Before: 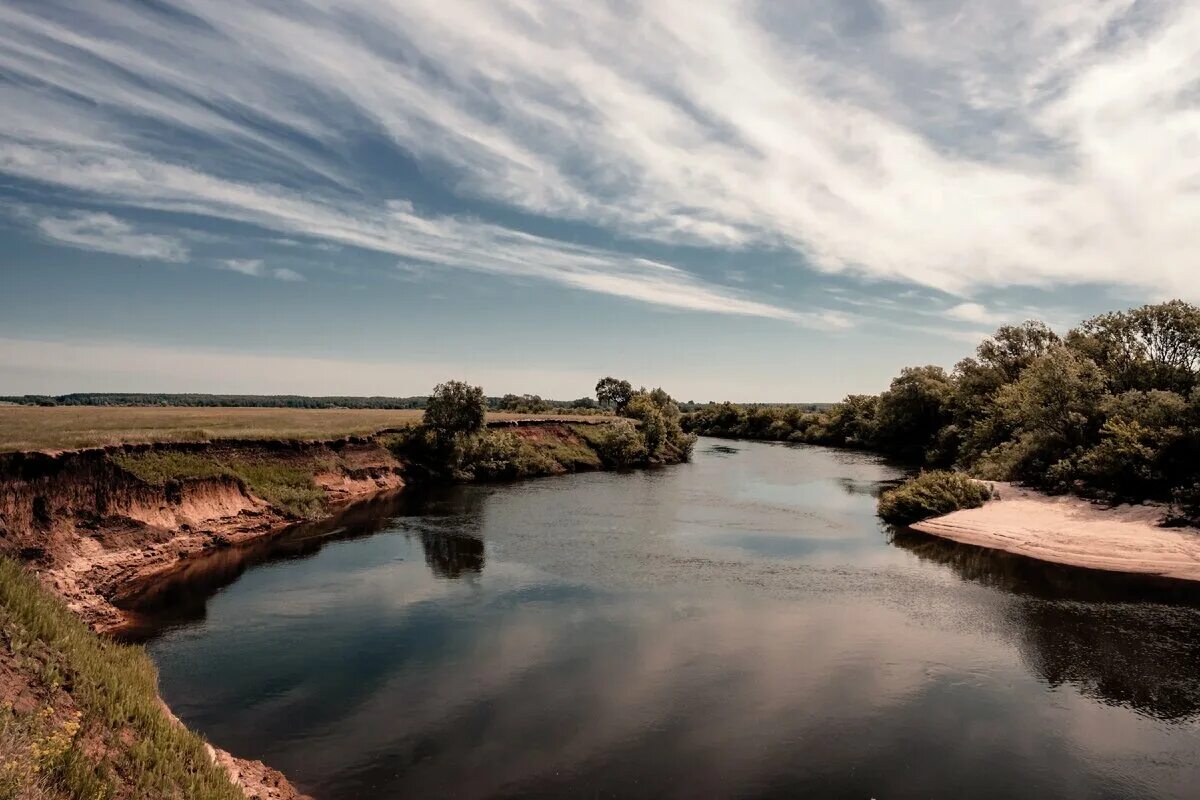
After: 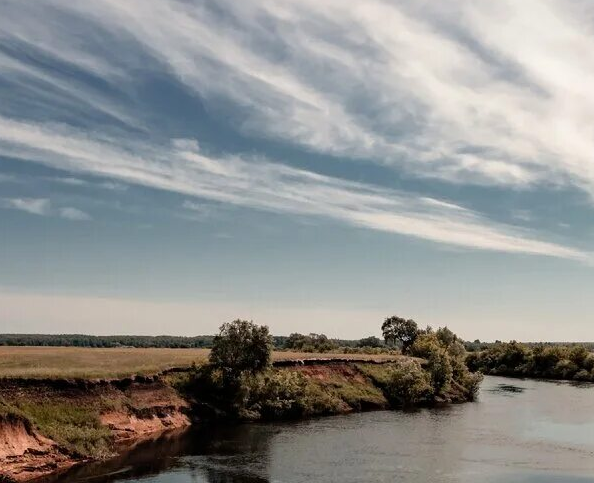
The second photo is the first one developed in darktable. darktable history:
crop: left 17.902%, top 7.654%, right 32.578%, bottom 31.894%
